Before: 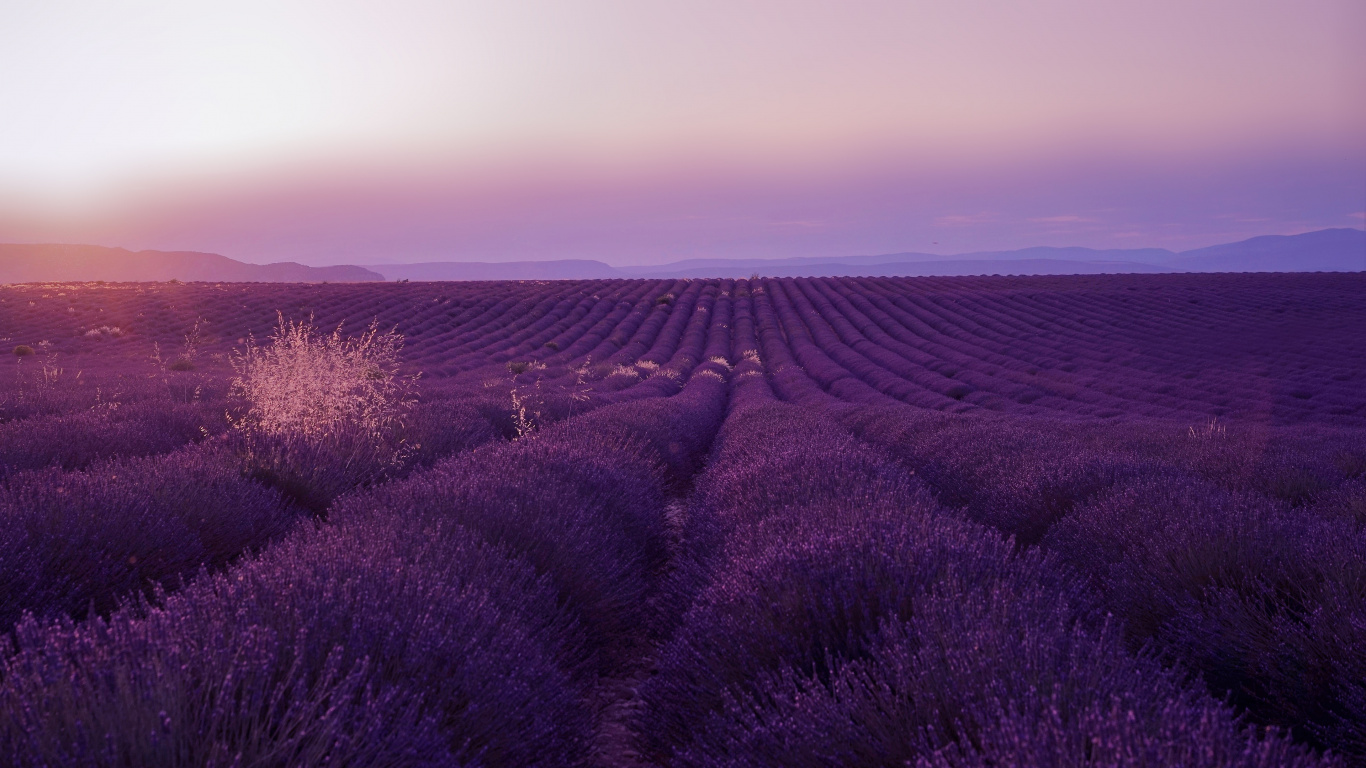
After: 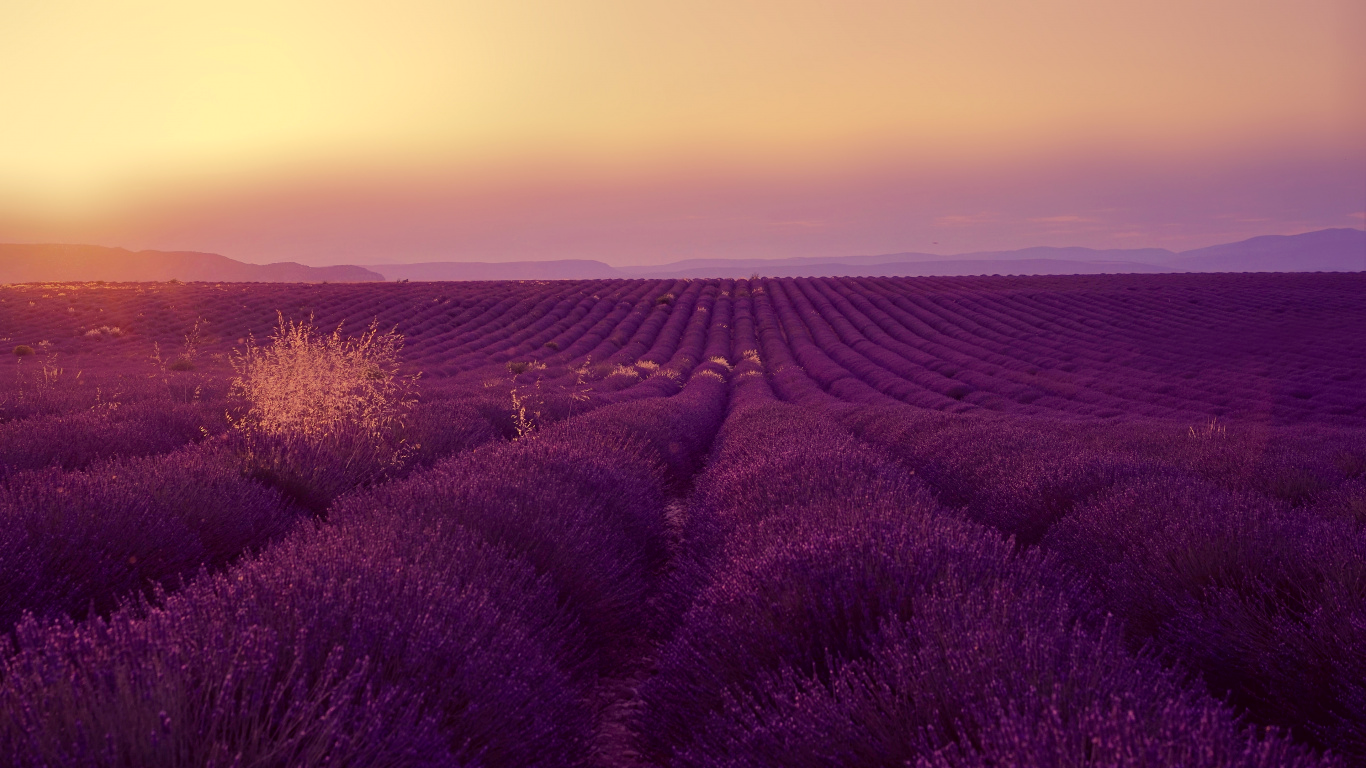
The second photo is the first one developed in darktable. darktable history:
rotate and perspective: automatic cropping original format, crop left 0, crop top 0
color correction: highlights a* -0.482, highlights b* 40, shadows a* 9.8, shadows b* -0.161
